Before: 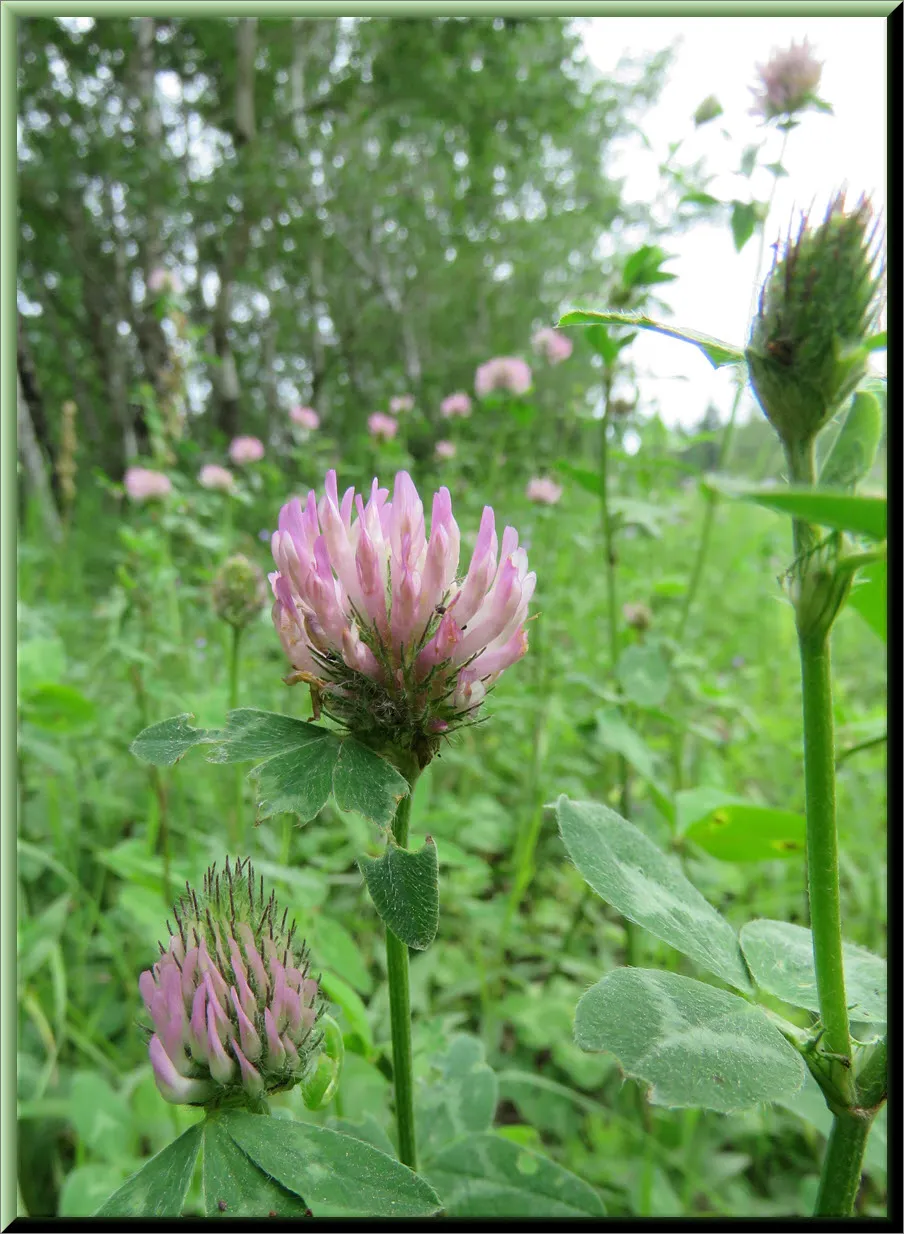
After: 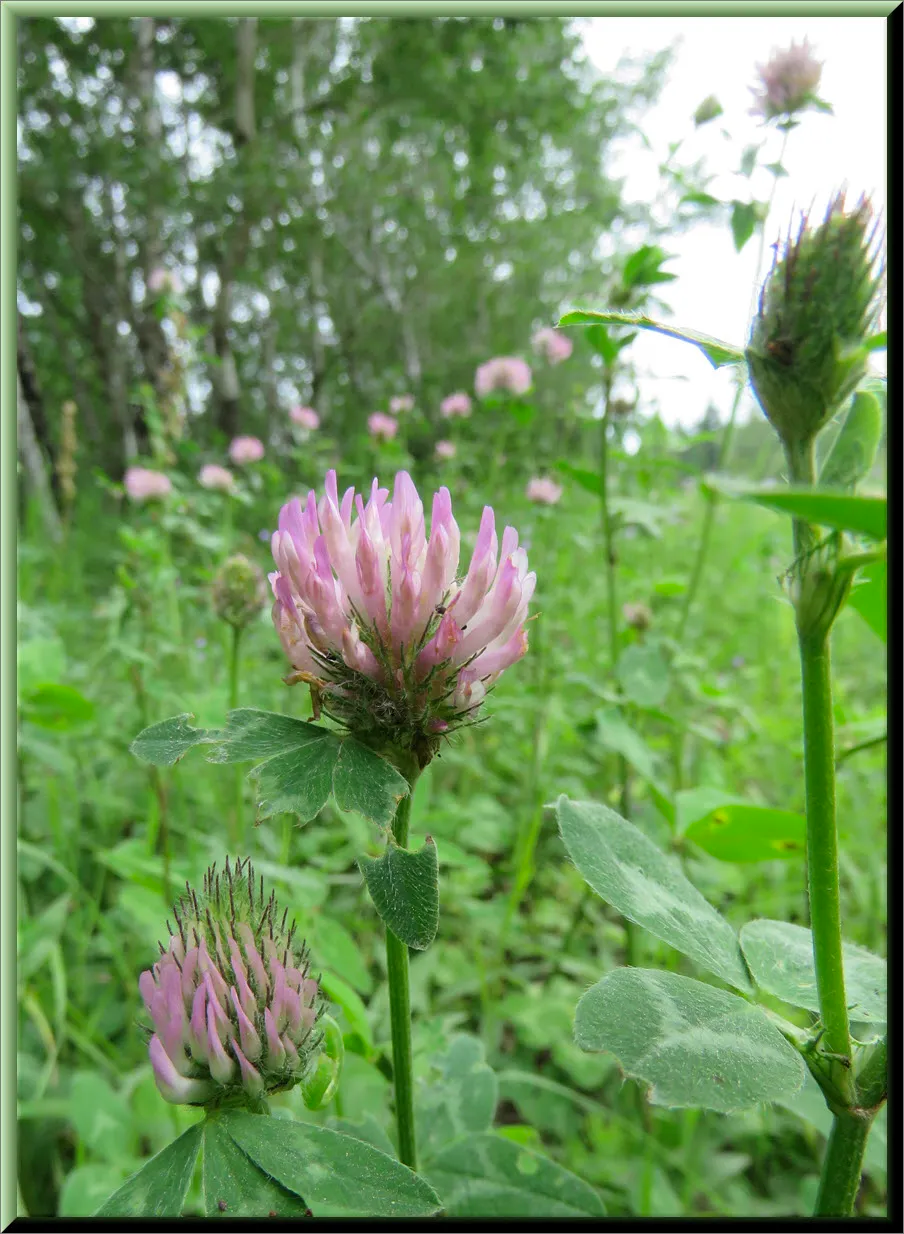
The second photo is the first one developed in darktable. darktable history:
rotate and perspective: crop left 0, crop top 0
vibrance: on, module defaults
